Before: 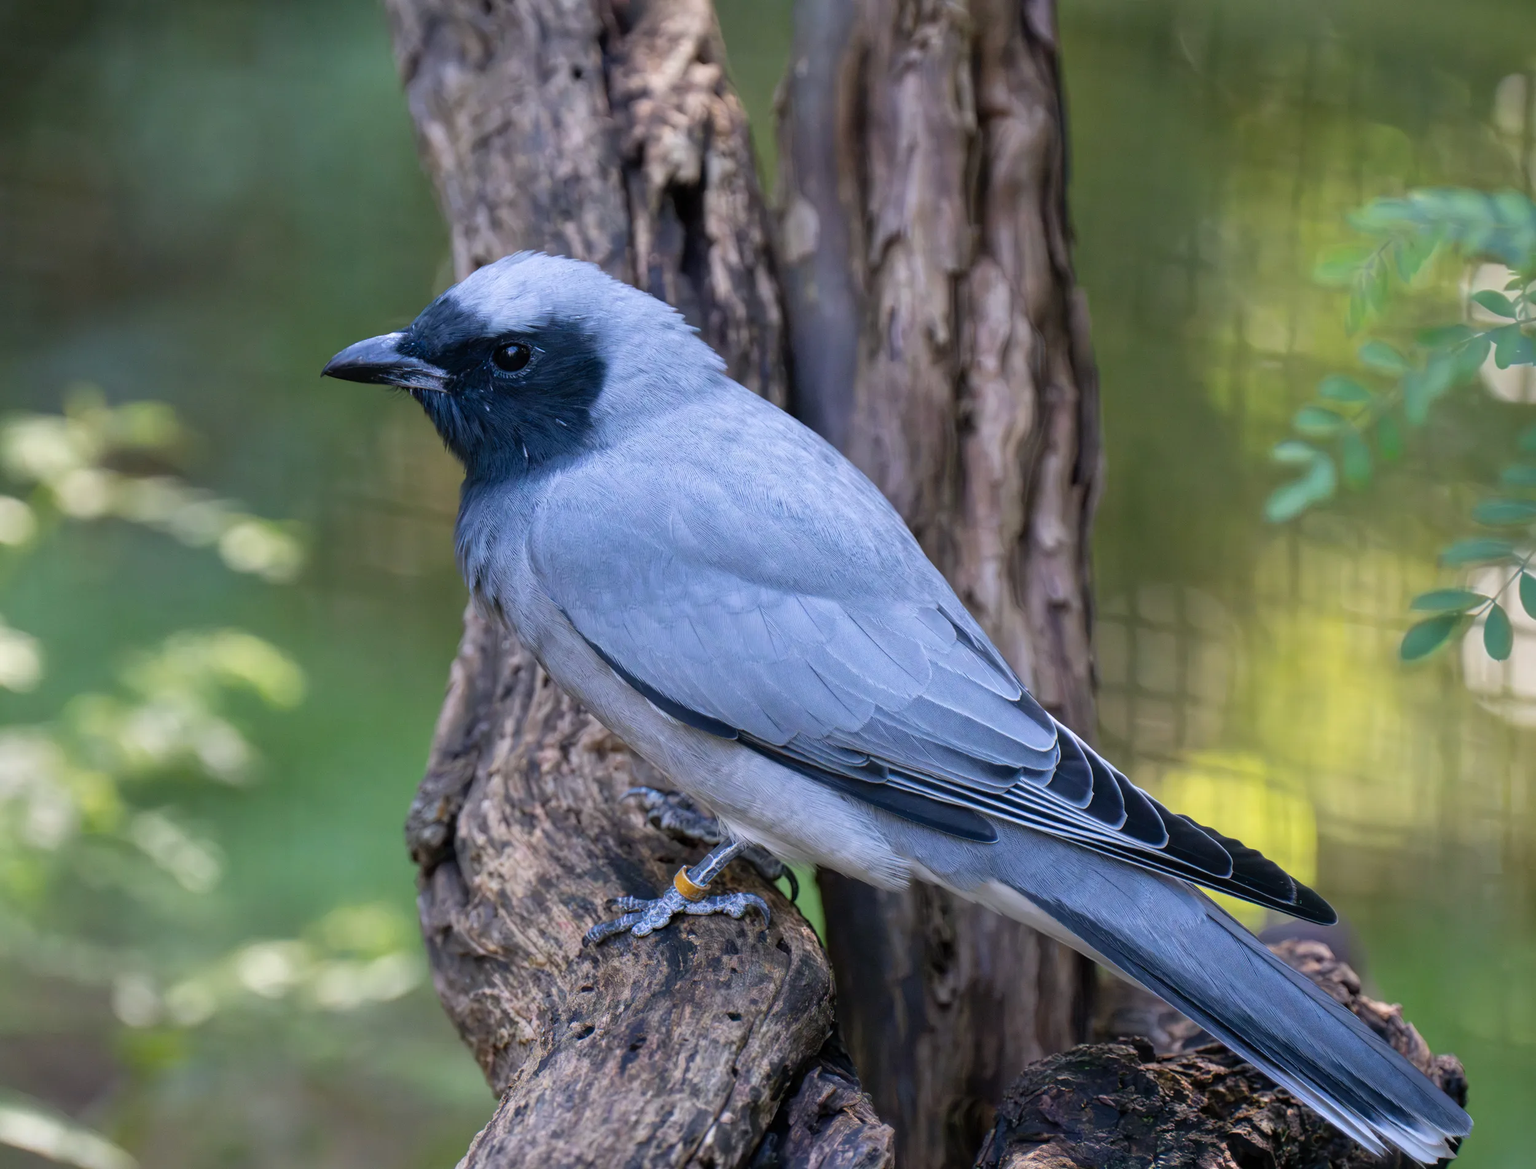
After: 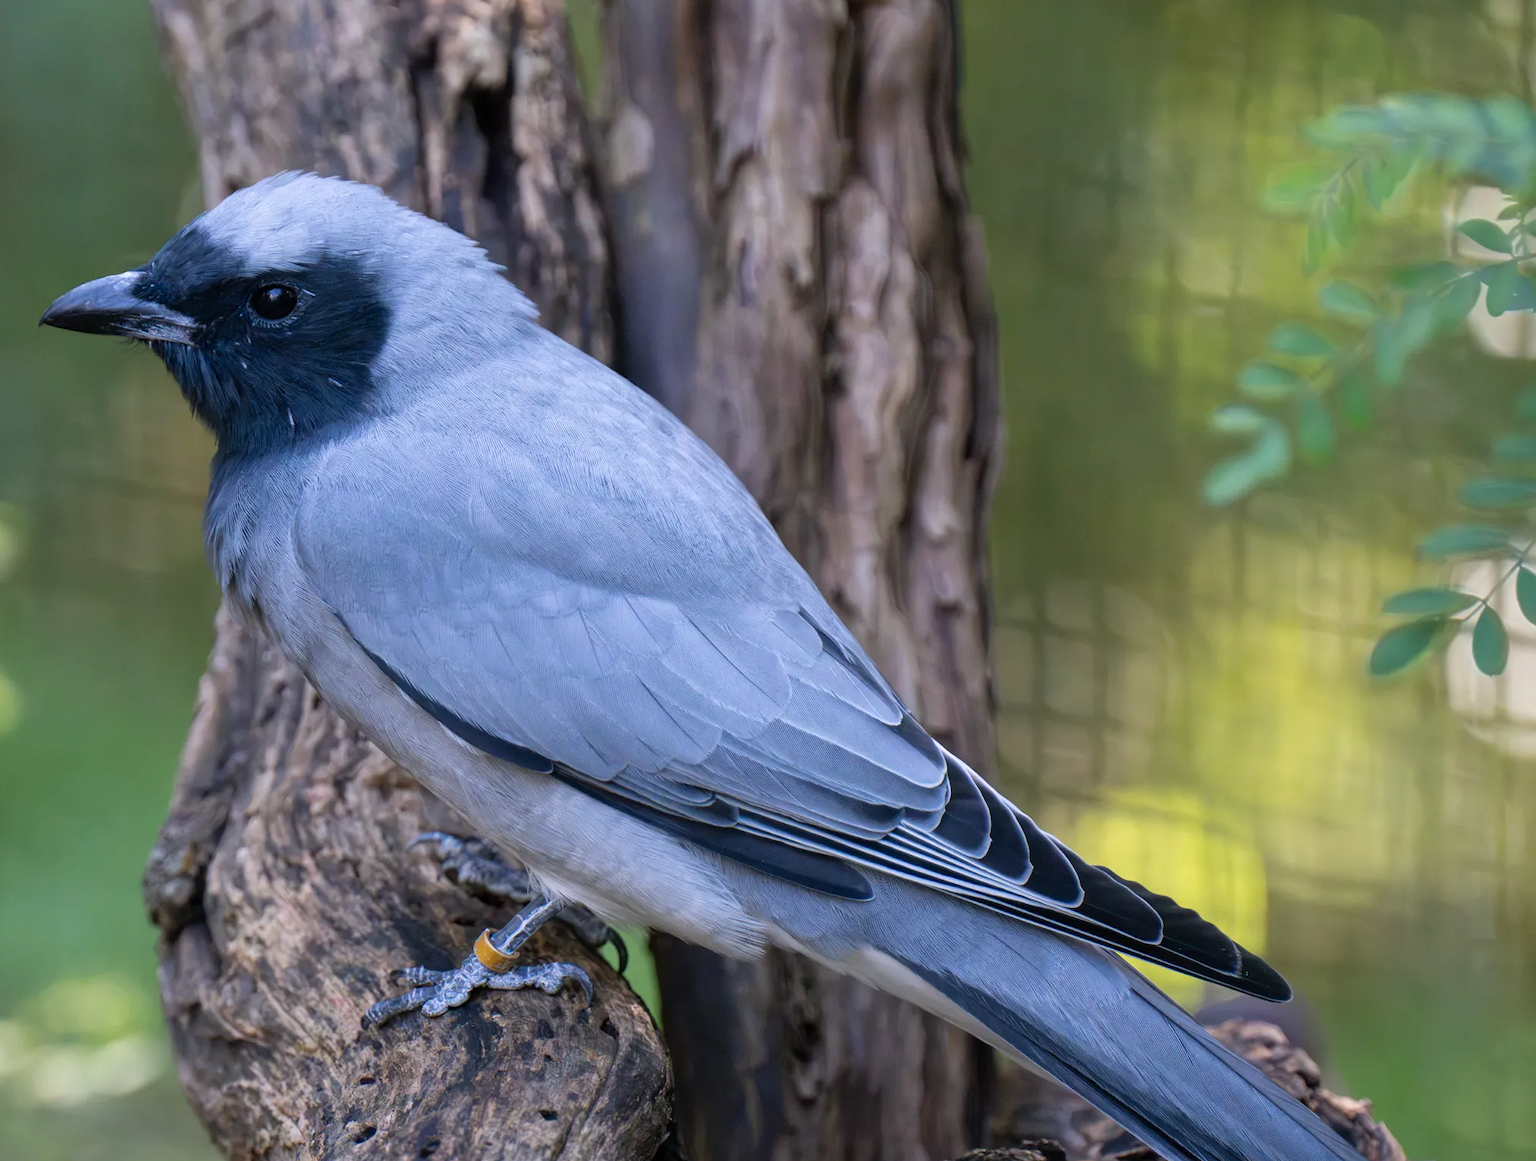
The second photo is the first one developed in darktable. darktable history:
crop: left 18.848%, top 9.65%, right 0%, bottom 9.692%
